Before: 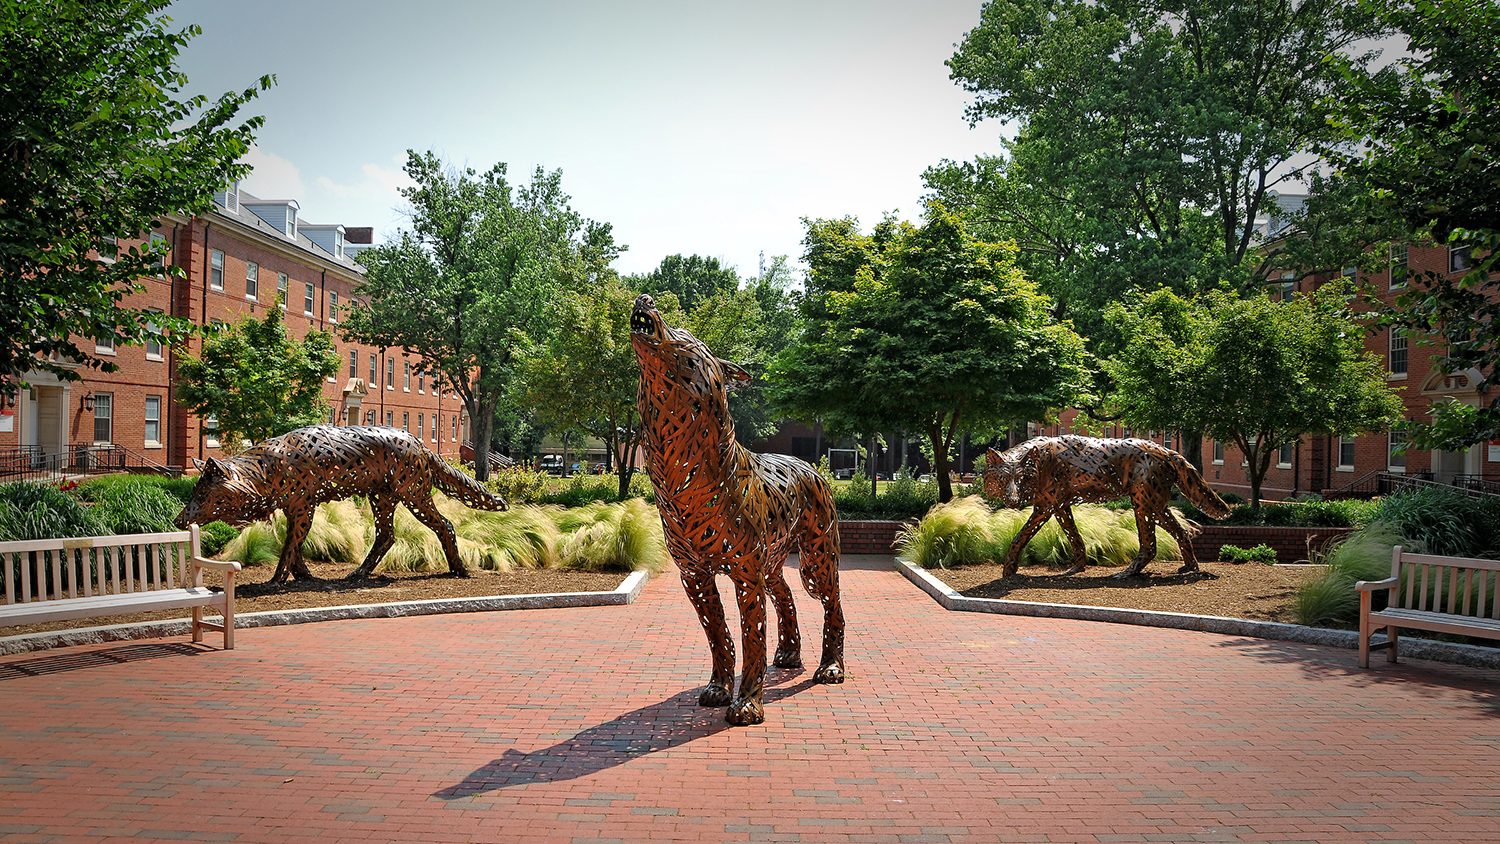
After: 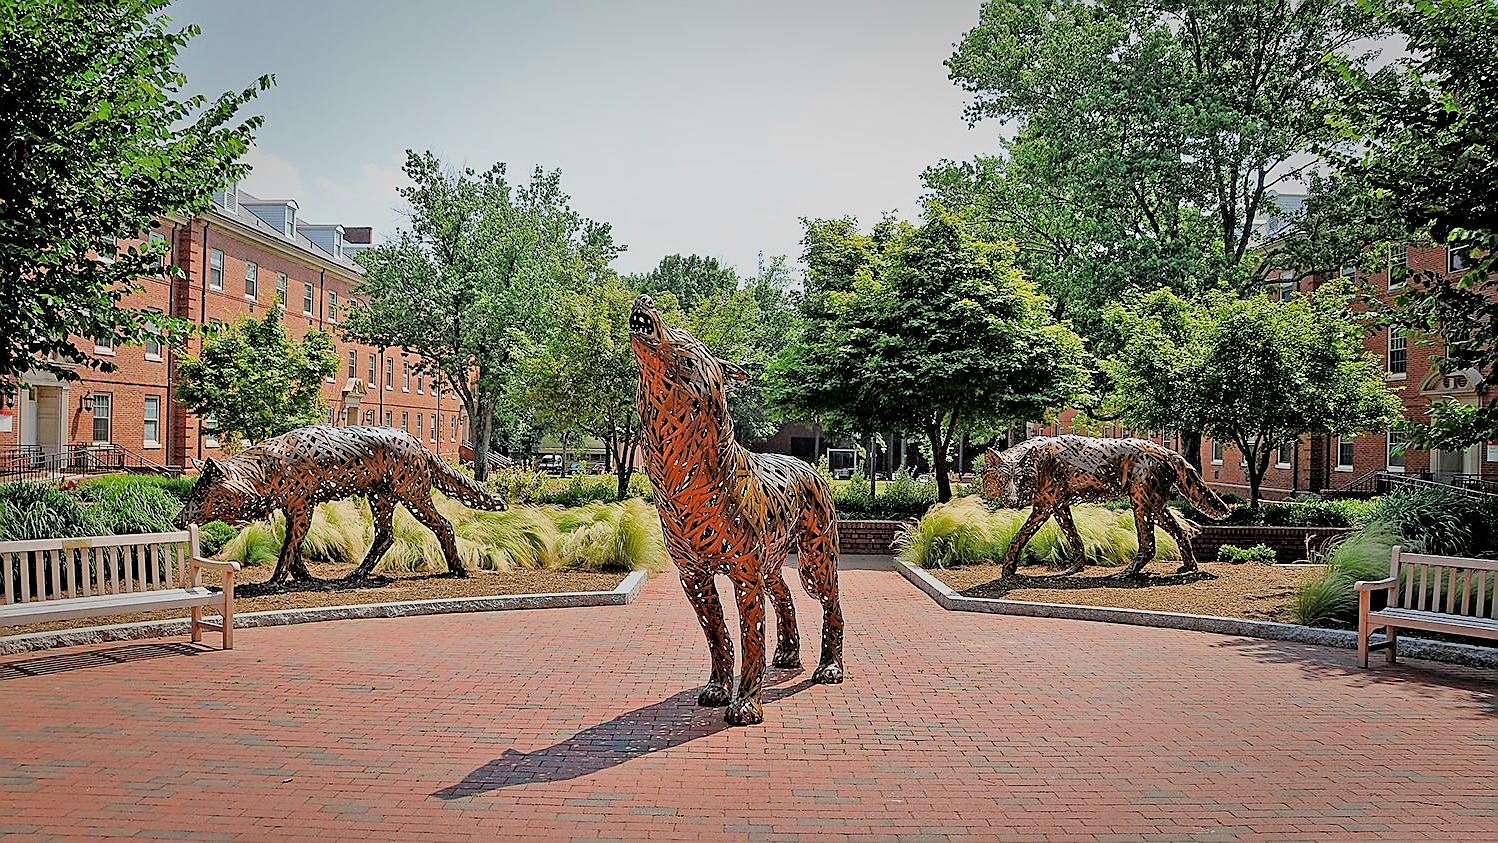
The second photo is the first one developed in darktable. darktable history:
filmic rgb: black relative exposure -7.65 EV, white relative exposure 4.56 EV, hardness 3.61, contrast 1.05
crop and rotate: left 0.126%
graduated density: rotation -180°, offset 27.42
sharpen: radius 1.4, amount 1.25, threshold 0.7
tone equalizer: -7 EV 0.15 EV, -6 EV 0.6 EV, -5 EV 1.15 EV, -4 EV 1.33 EV, -3 EV 1.15 EV, -2 EV 0.6 EV, -1 EV 0.15 EV, mask exposure compensation -0.5 EV
